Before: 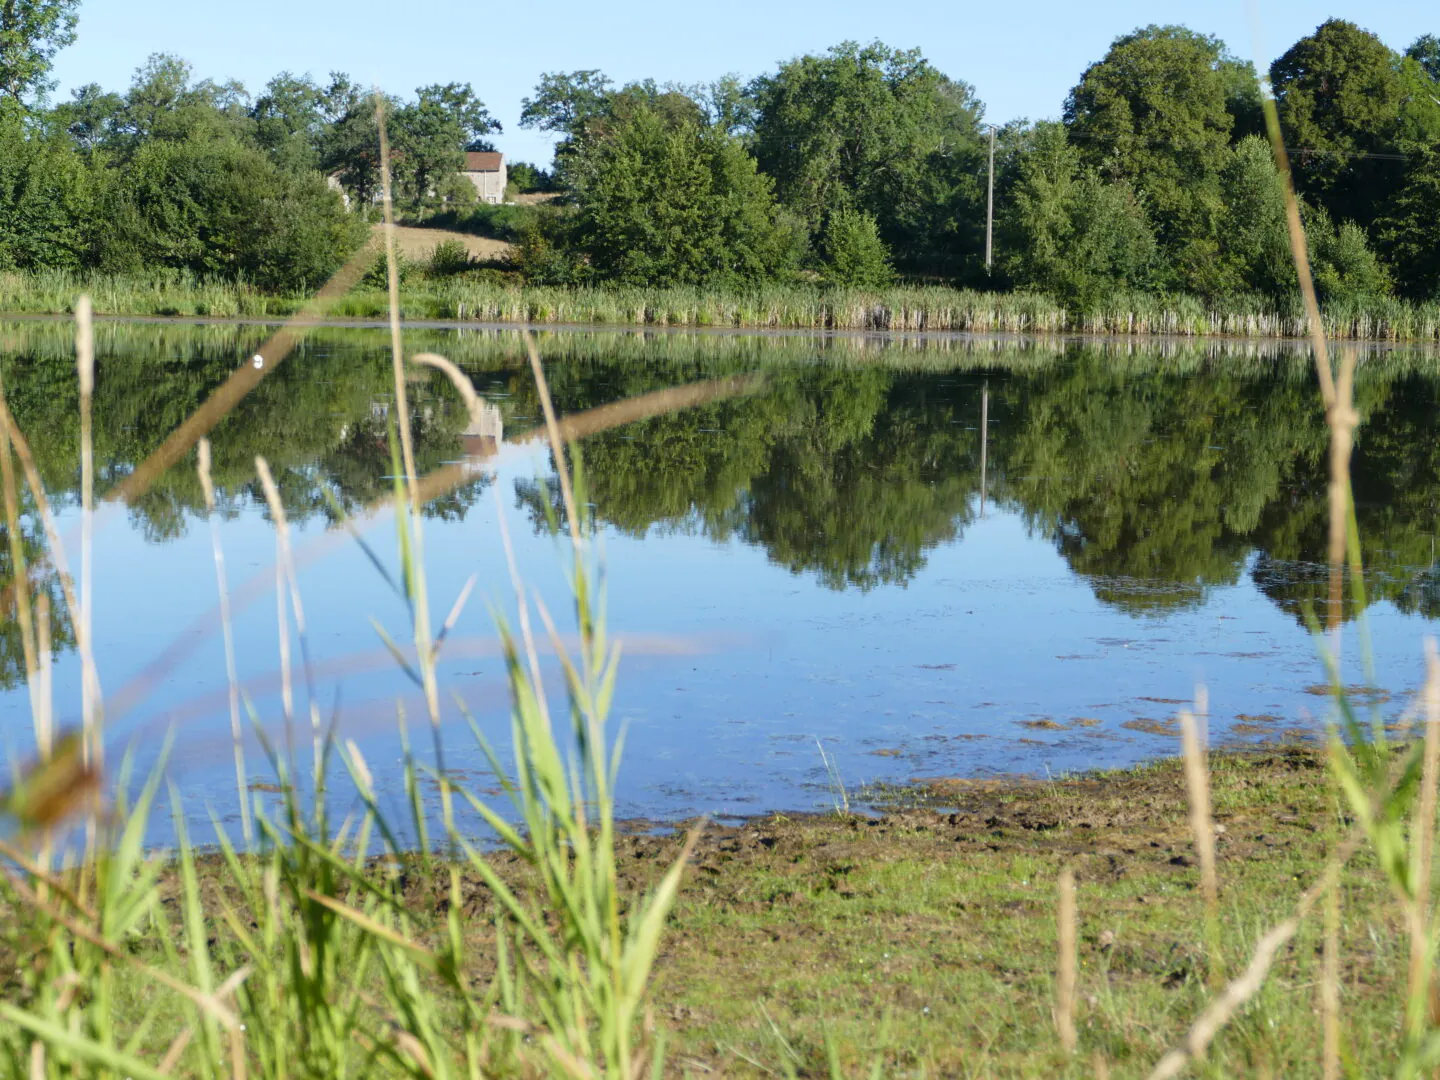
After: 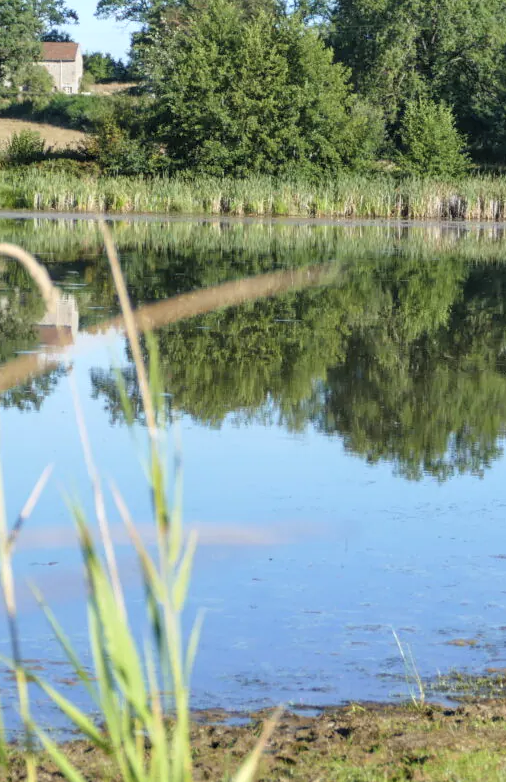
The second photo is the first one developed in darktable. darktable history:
contrast brightness saturation: brightness 0.13
local contrast: on, module defaults
crop and rotate: left 29.476%, top 10.214%, right 35.32%, bottom 17.333%
